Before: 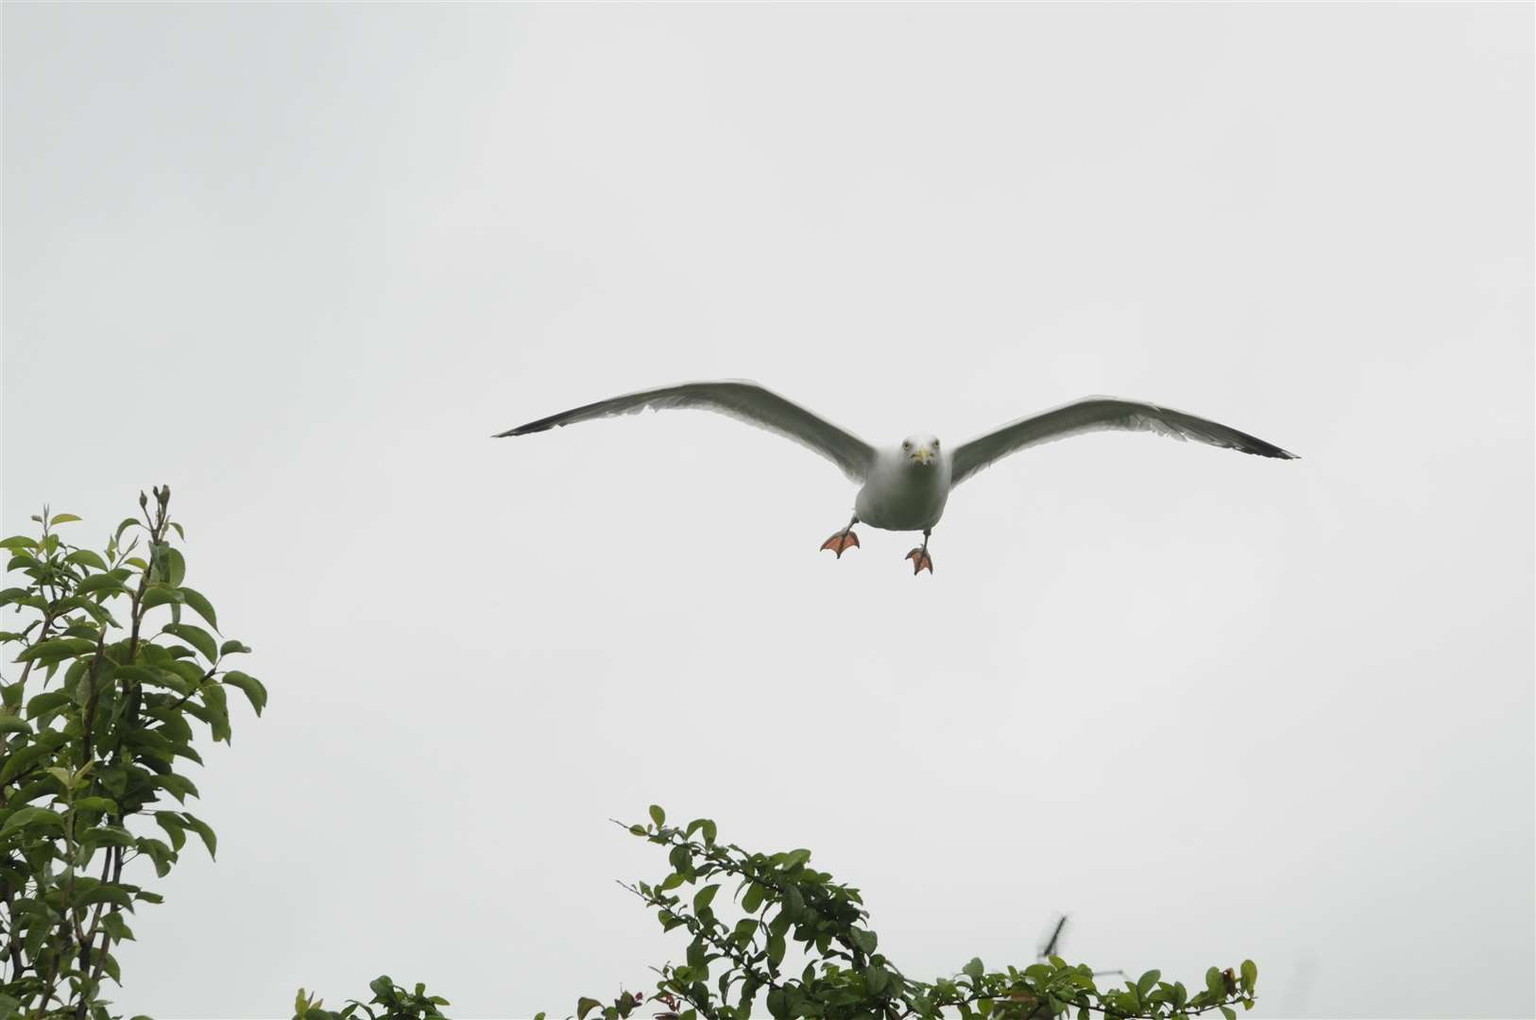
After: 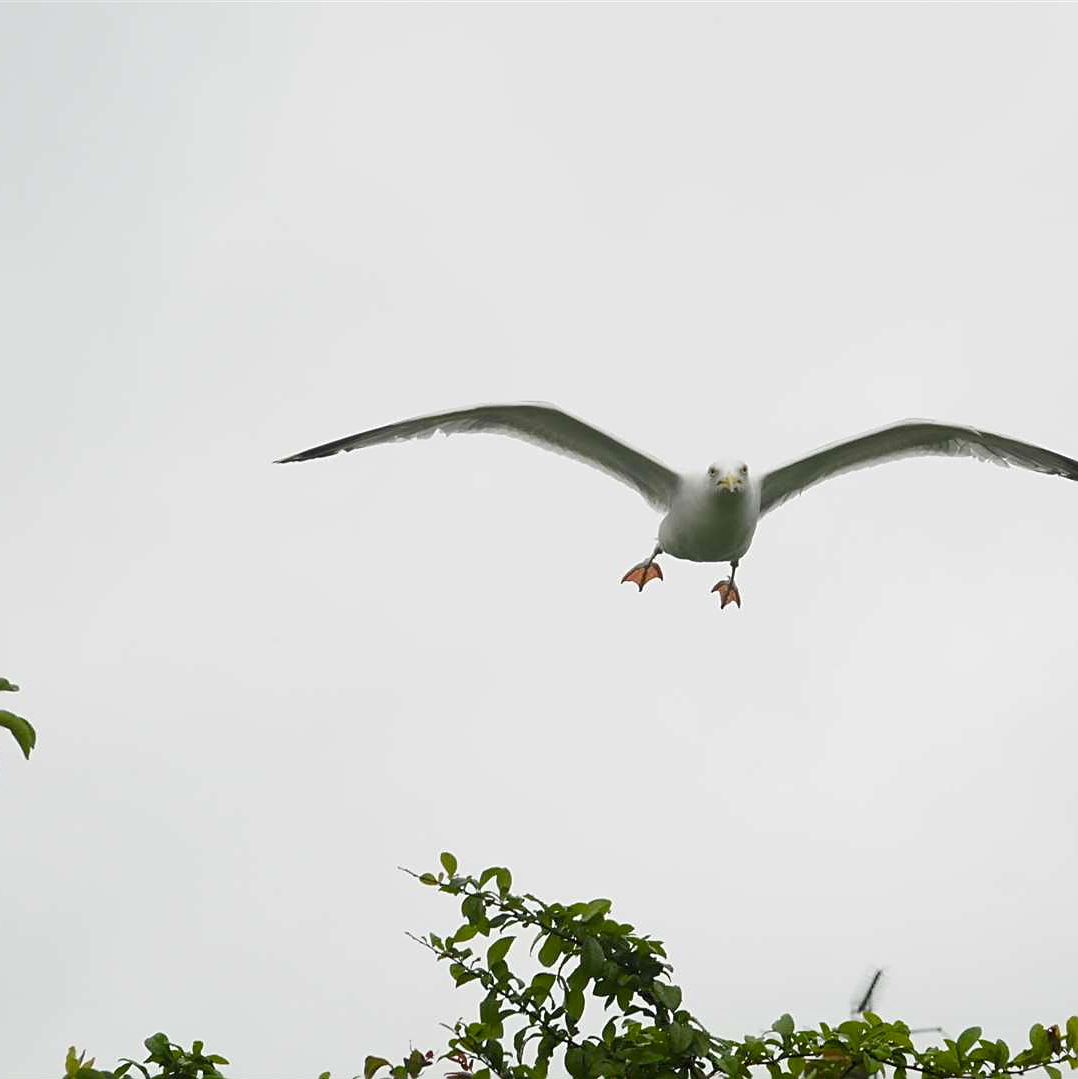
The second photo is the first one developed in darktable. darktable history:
color balance rgb: perceptual saturation grading › global saturation 20%, perceptual saturation grading › highlights -25.616%, perceptual saturation grading › shadows 49.434%
sharpen: on, module defaults
crop and rotate: left 15.237%, right 18.421%
tone equalizer: on, module defaults
